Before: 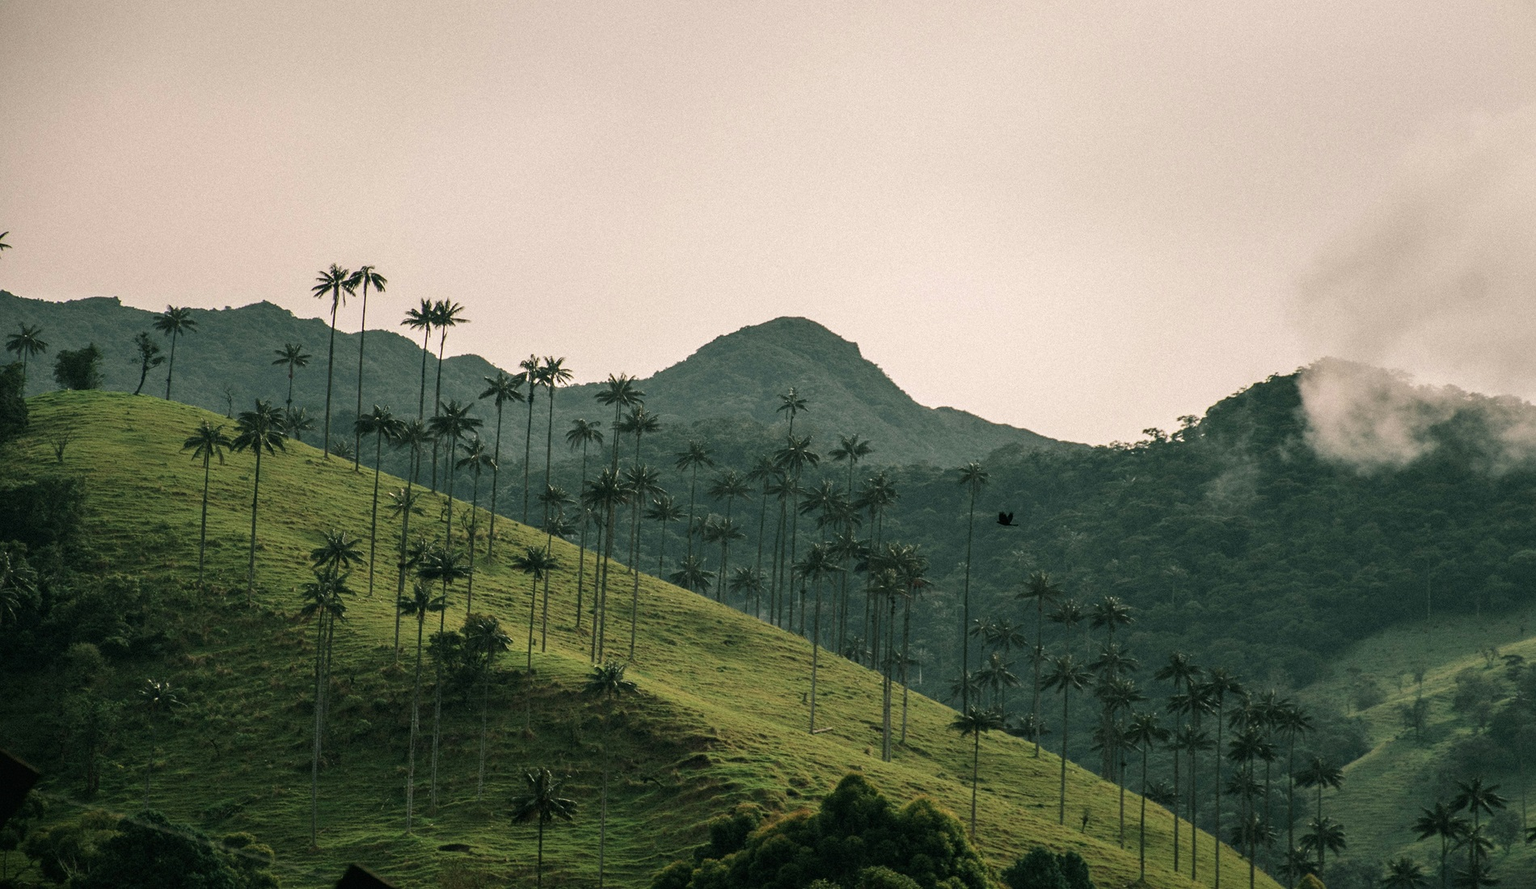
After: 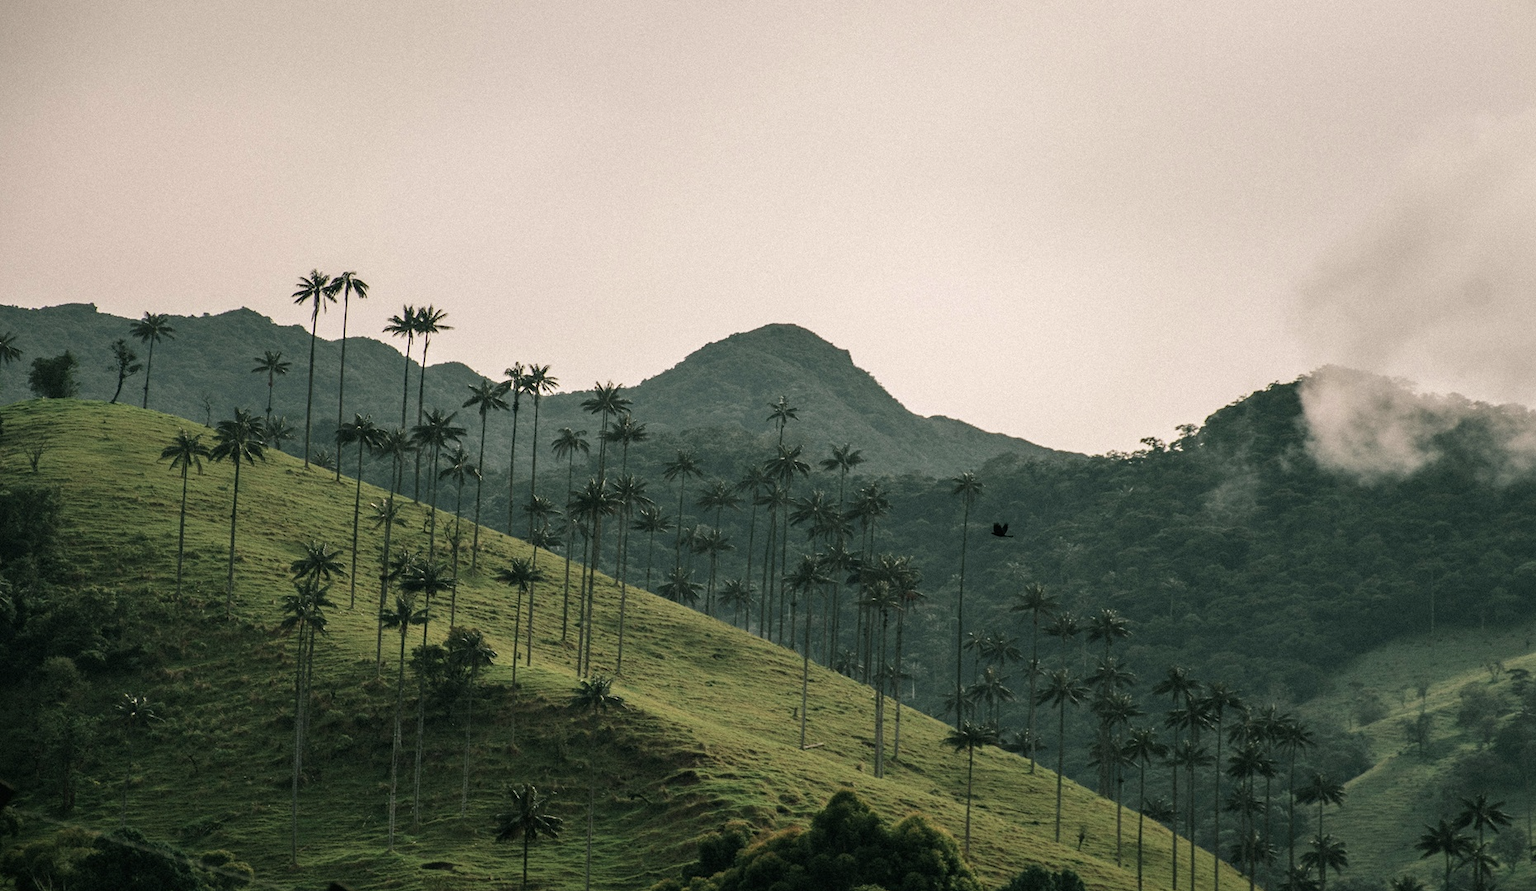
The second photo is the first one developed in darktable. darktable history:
crop: left 1.734%, right 0.266%, bottom 1.74%
color correction: highlights b* -0.029, saturation 0.841
